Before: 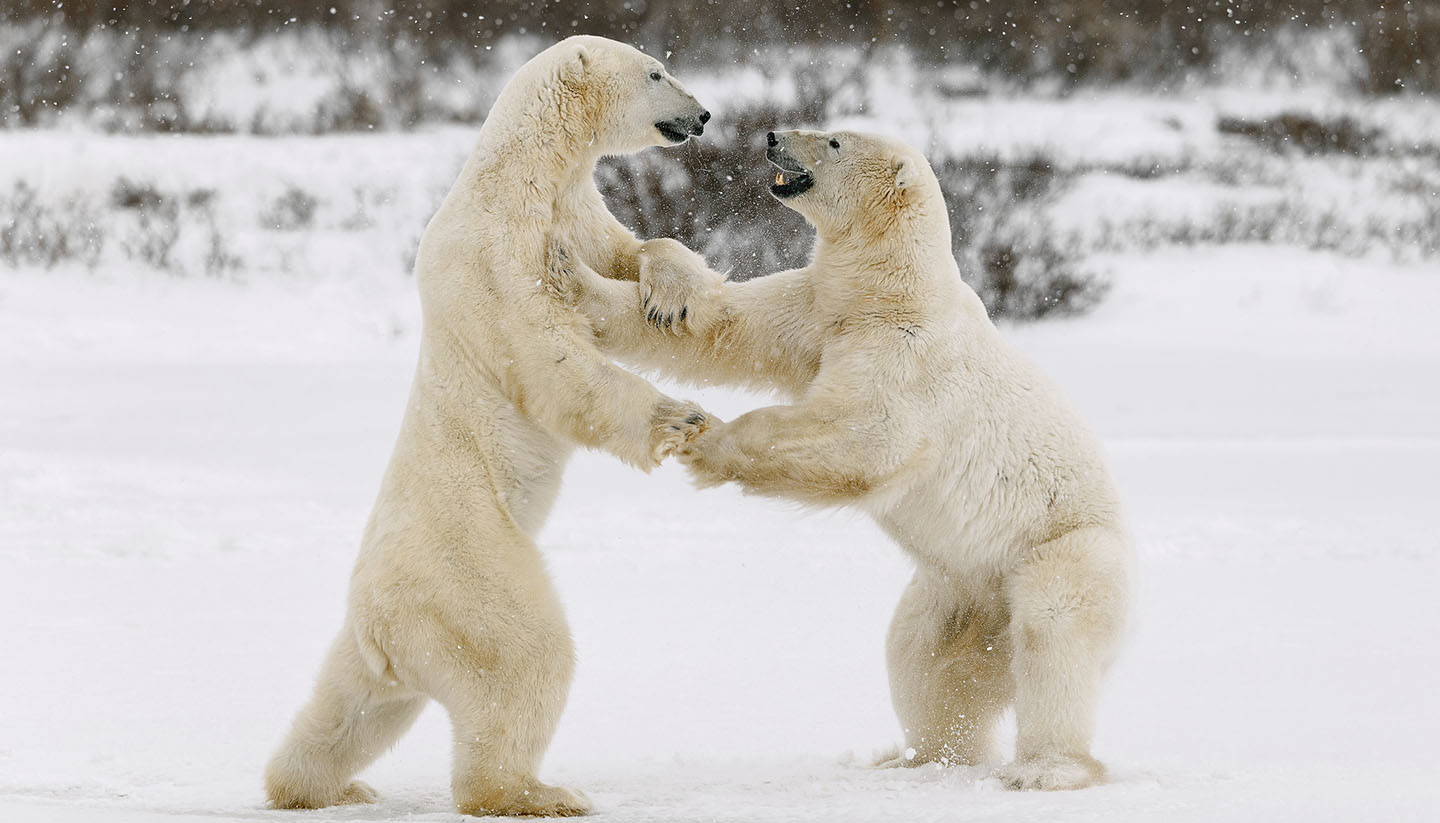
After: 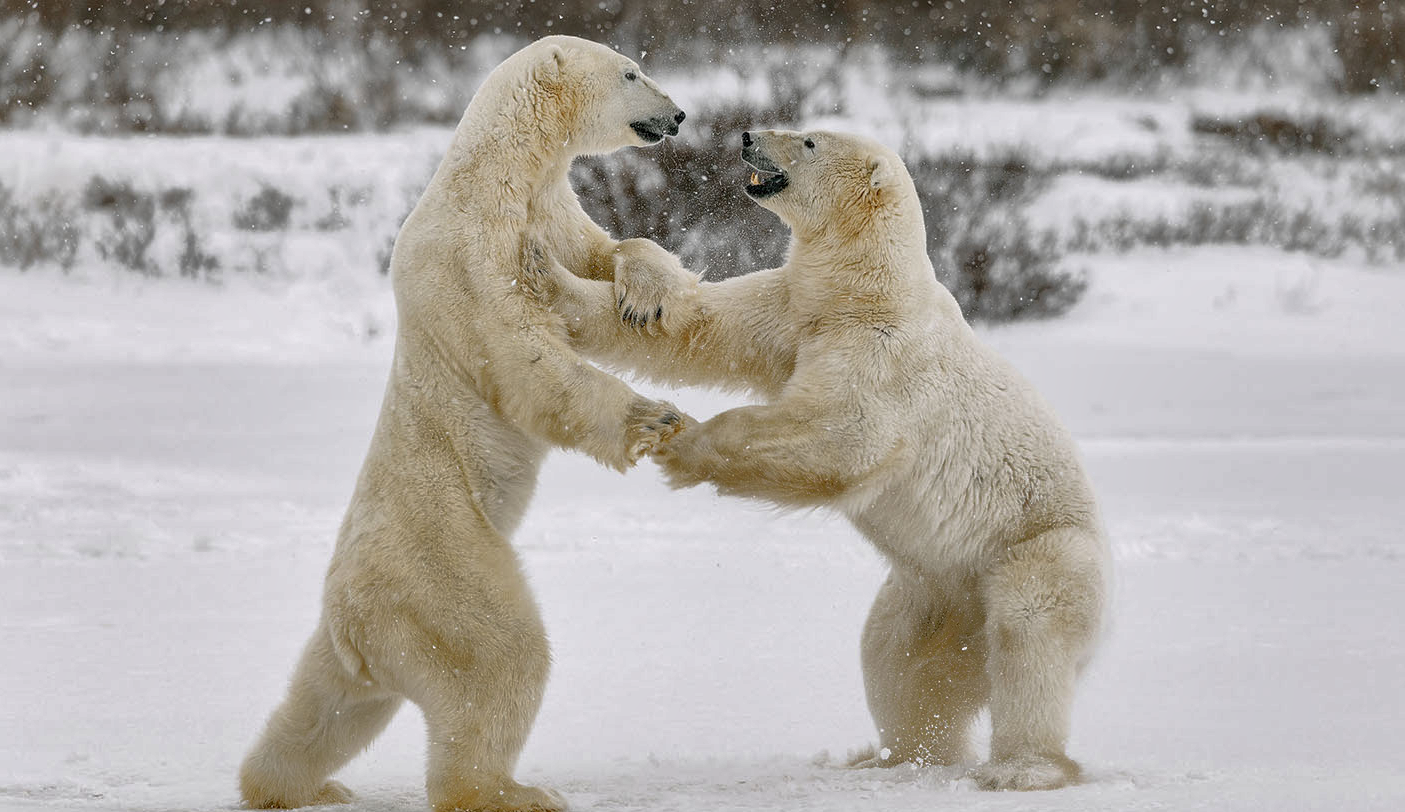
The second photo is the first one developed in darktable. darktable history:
crop and rotate: left 1.774%, right 0.633%, bottom 1.28%
shadows and highlights: shadows 40, highlights -60
local contrast: on, module defaults
